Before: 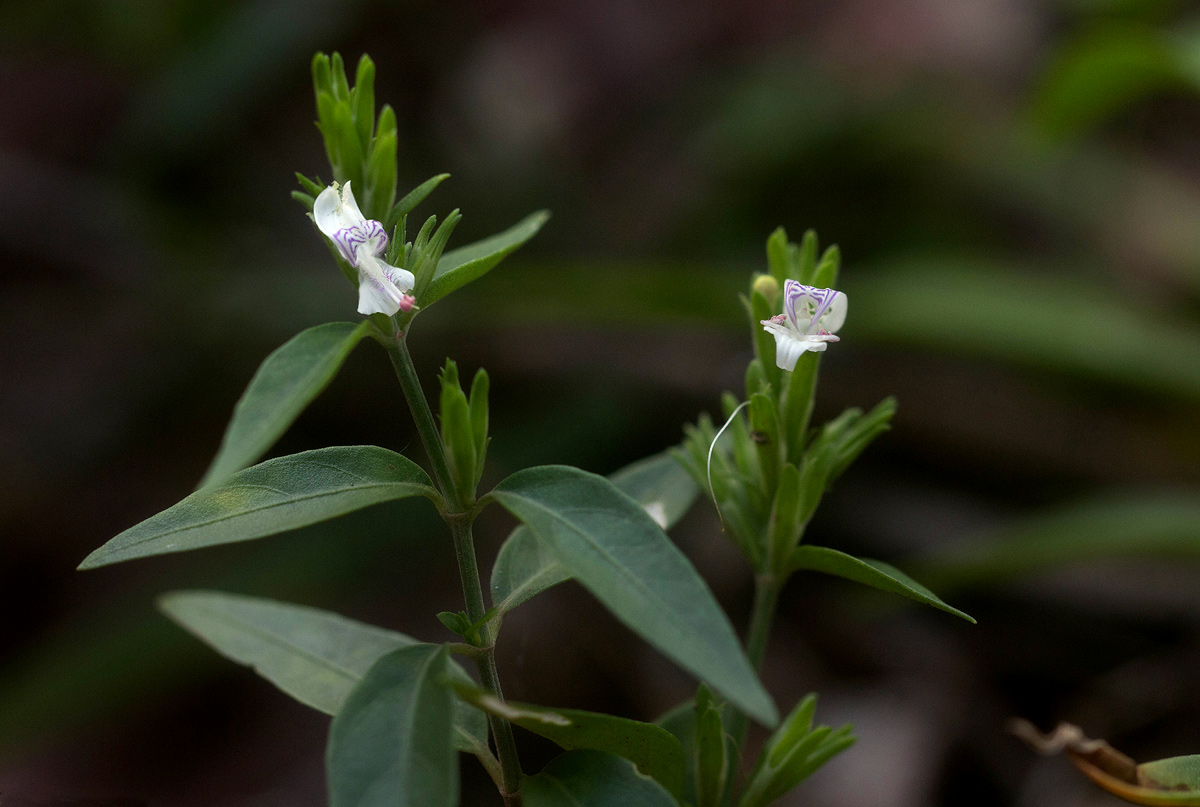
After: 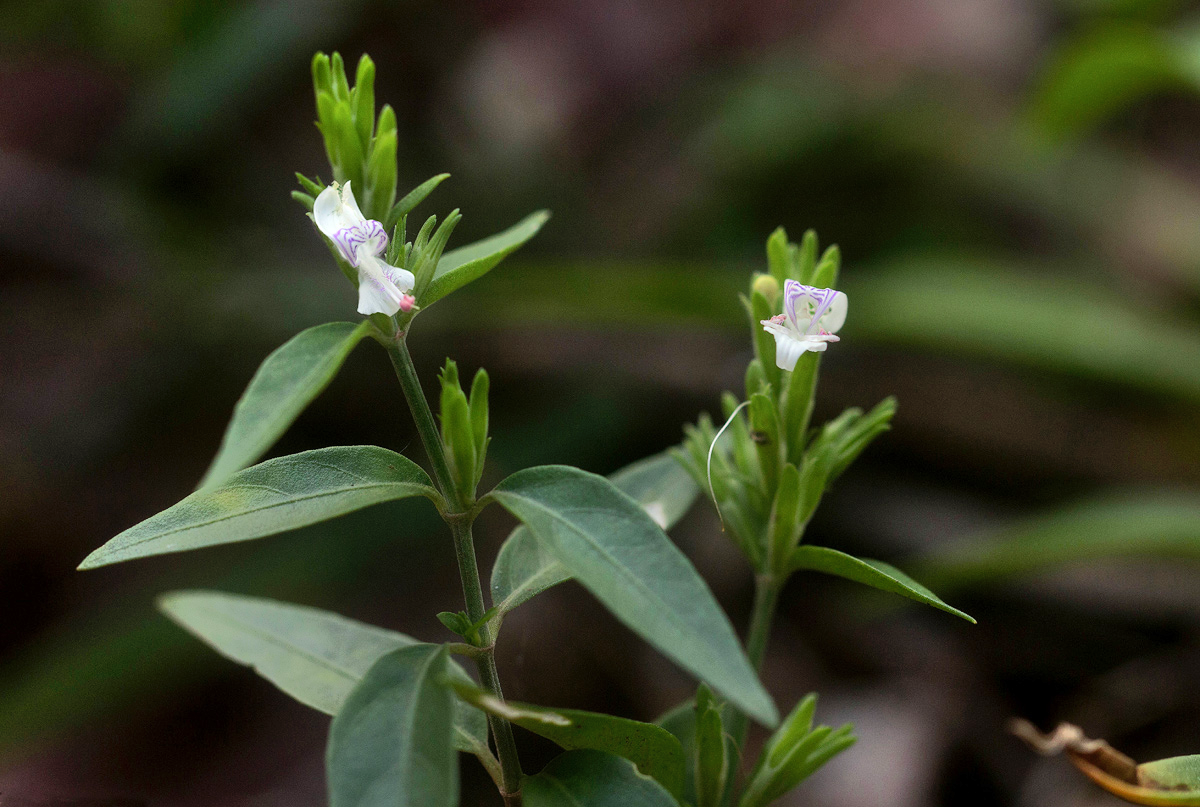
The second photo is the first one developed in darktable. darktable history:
color balance: contrast -0.5%
shadows and highlights: shadows color adjustment 97.66%, soften with gaussian
